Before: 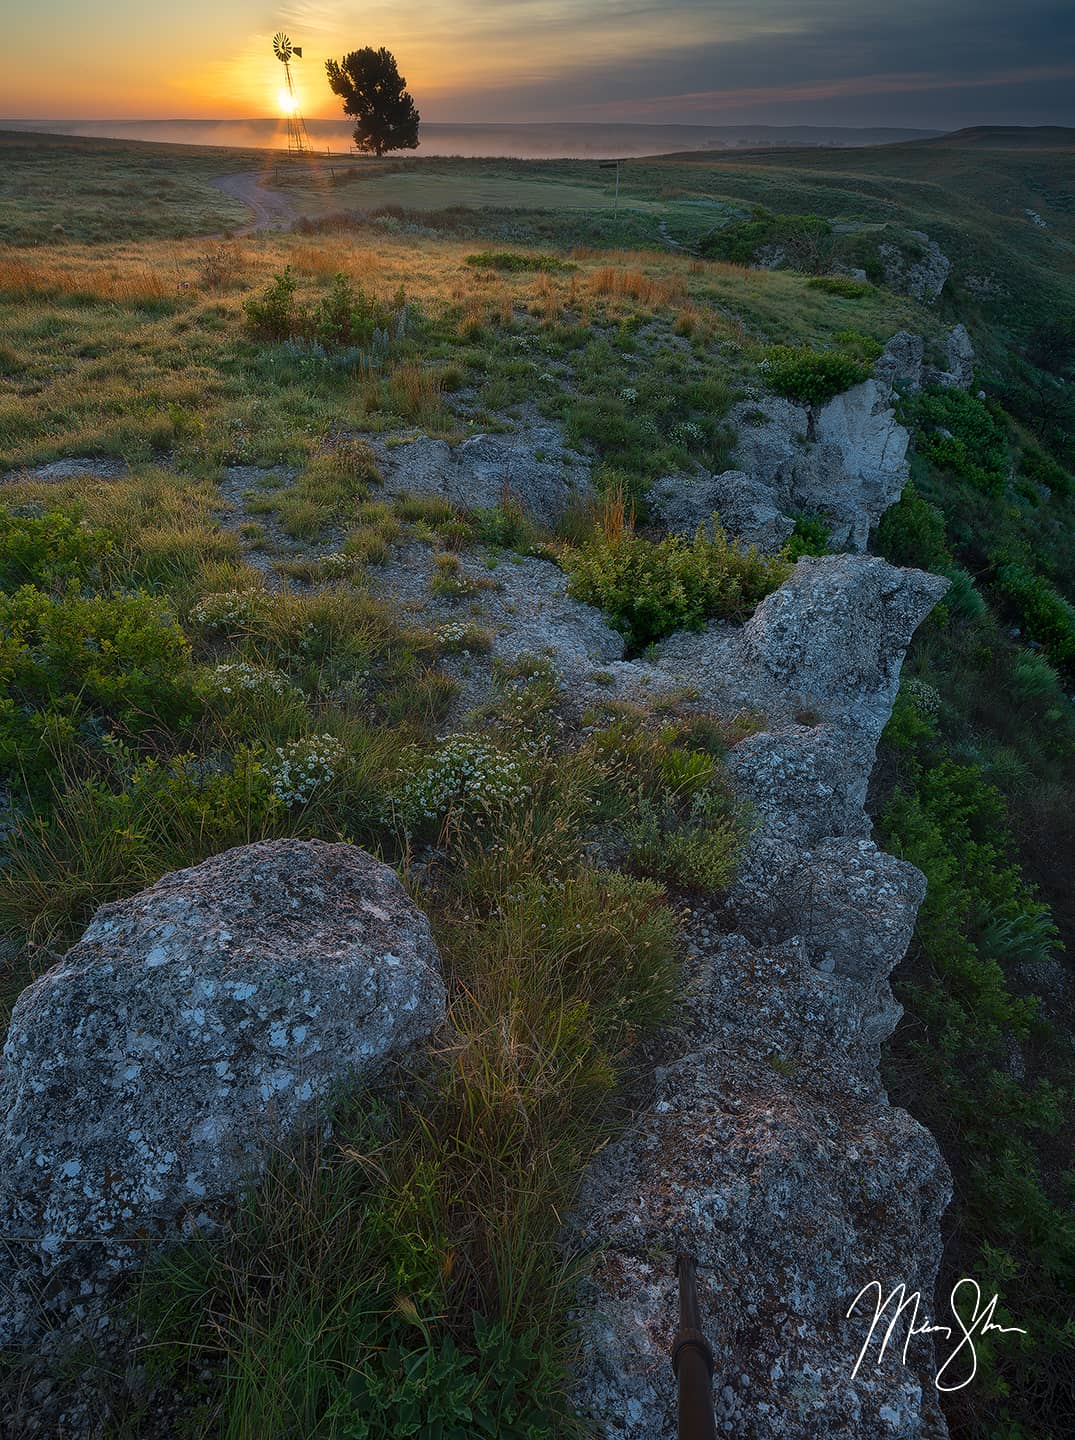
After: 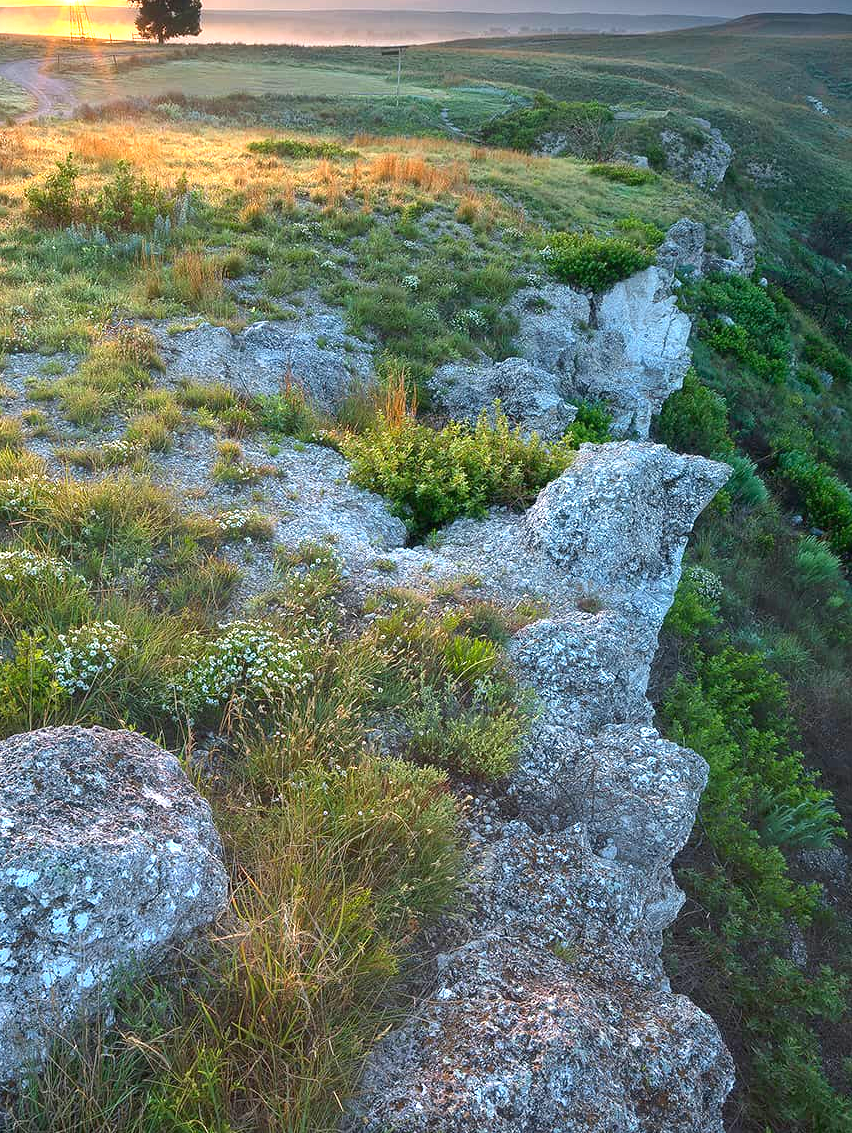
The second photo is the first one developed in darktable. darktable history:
color balance rgb: perceptual saturation grading › global saturation 0.994%, global vibrance 3.387%
exposure: black level correction 0, exposure 1.919 EV, compensate highlight preservation false
crop and rotate: left 20.358%, top 7.875%, right 0.374%, bottom 13.41%
